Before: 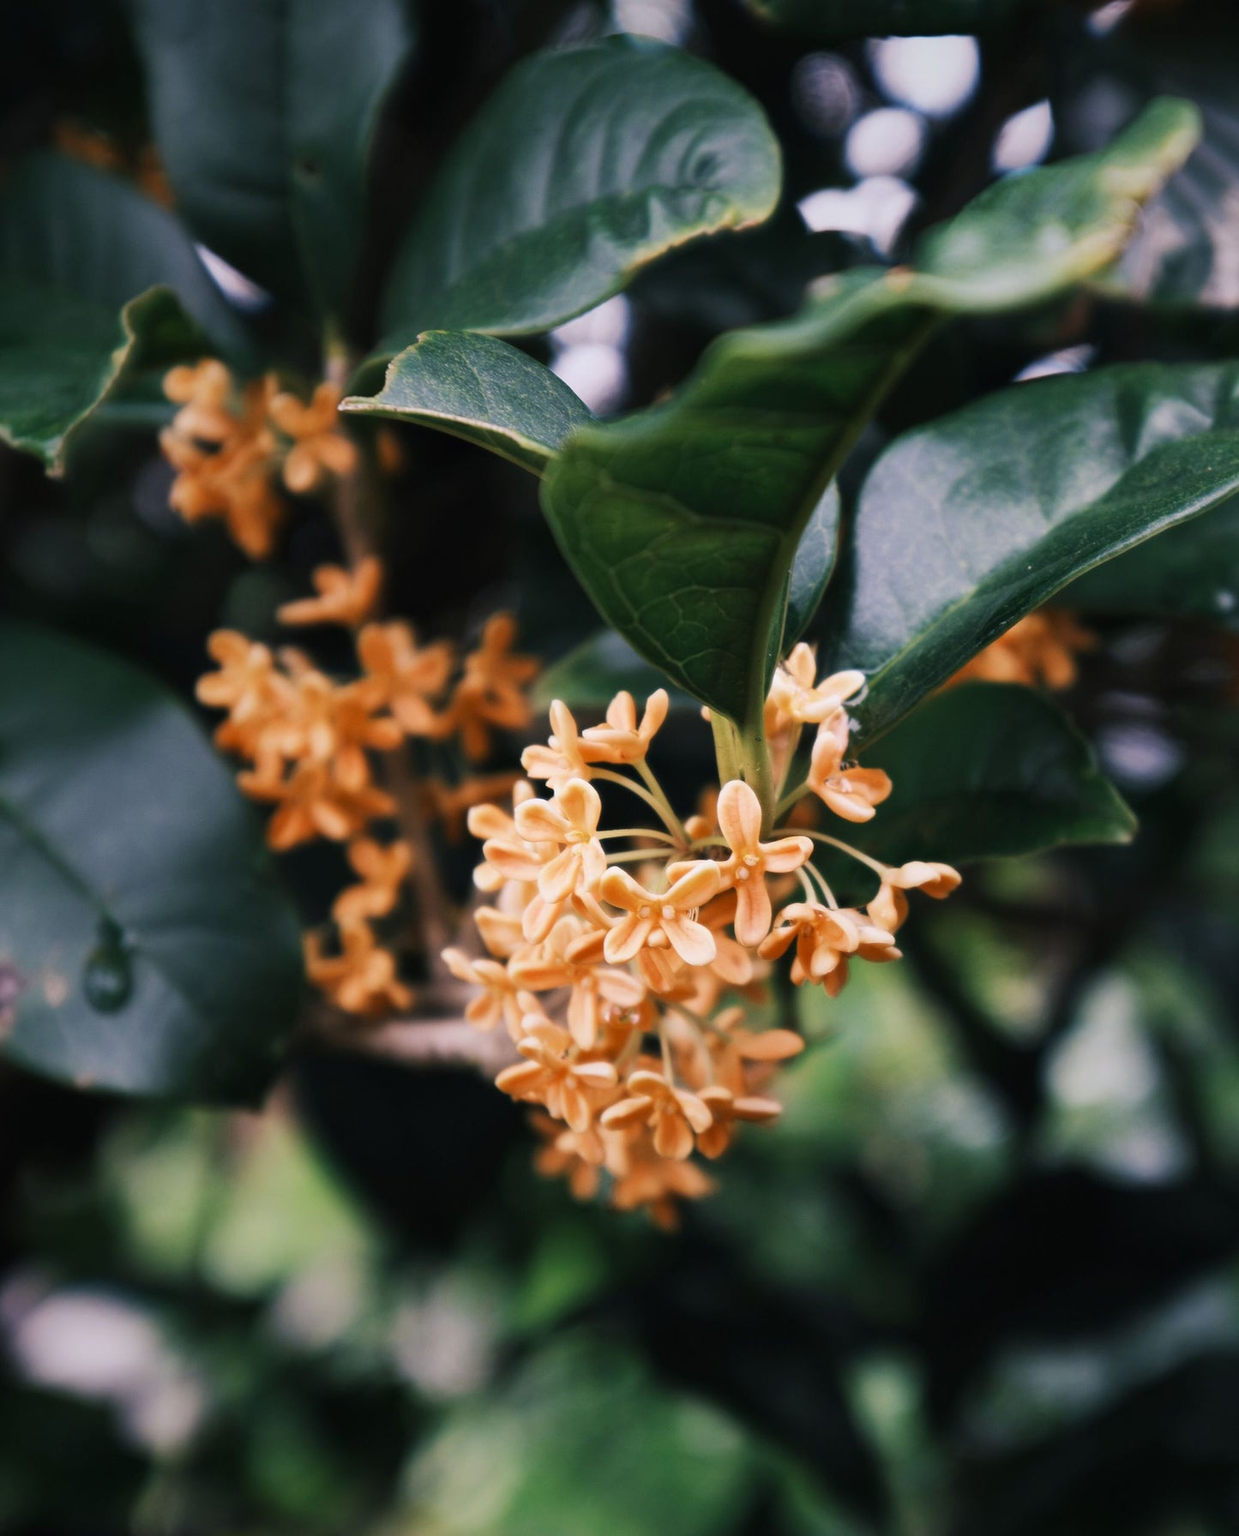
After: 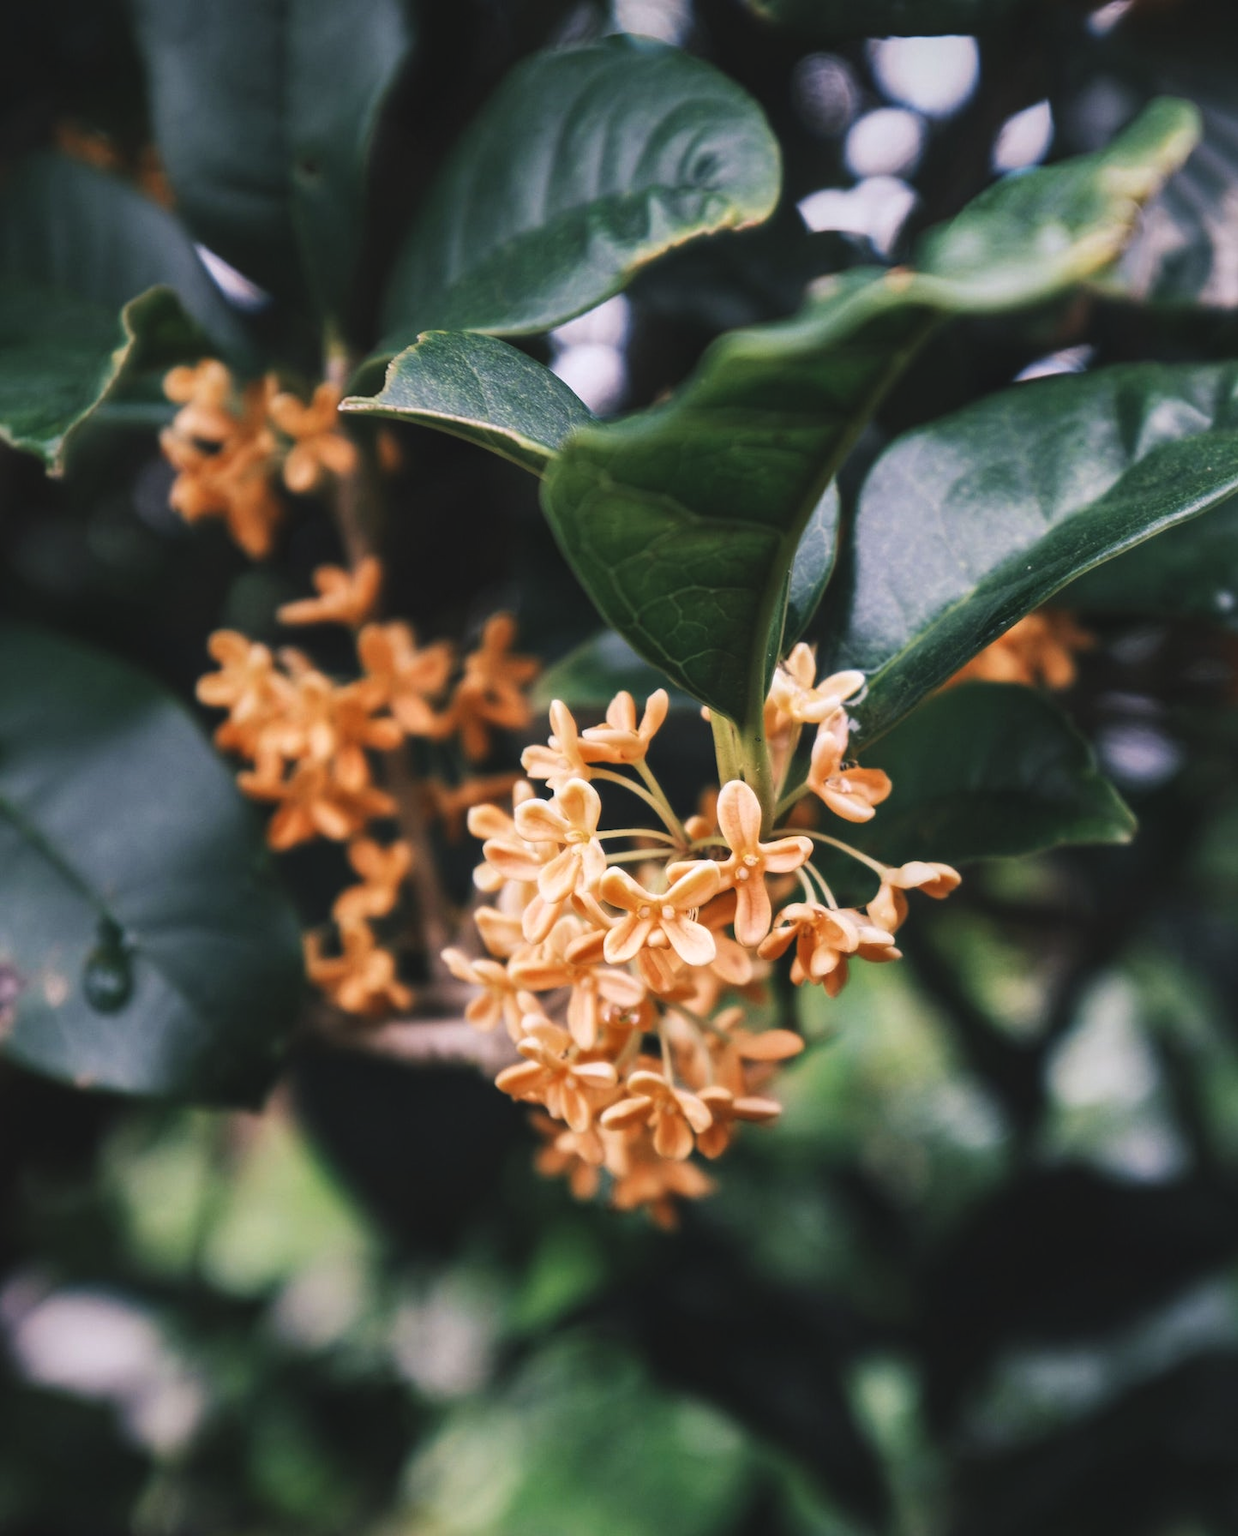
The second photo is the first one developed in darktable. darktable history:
local contrast: on, module defaults
rgb levels: preserve colors max RGB
exposure: black level correction -0.008, exposure 0.067 EV, compensate highlight preservation false
